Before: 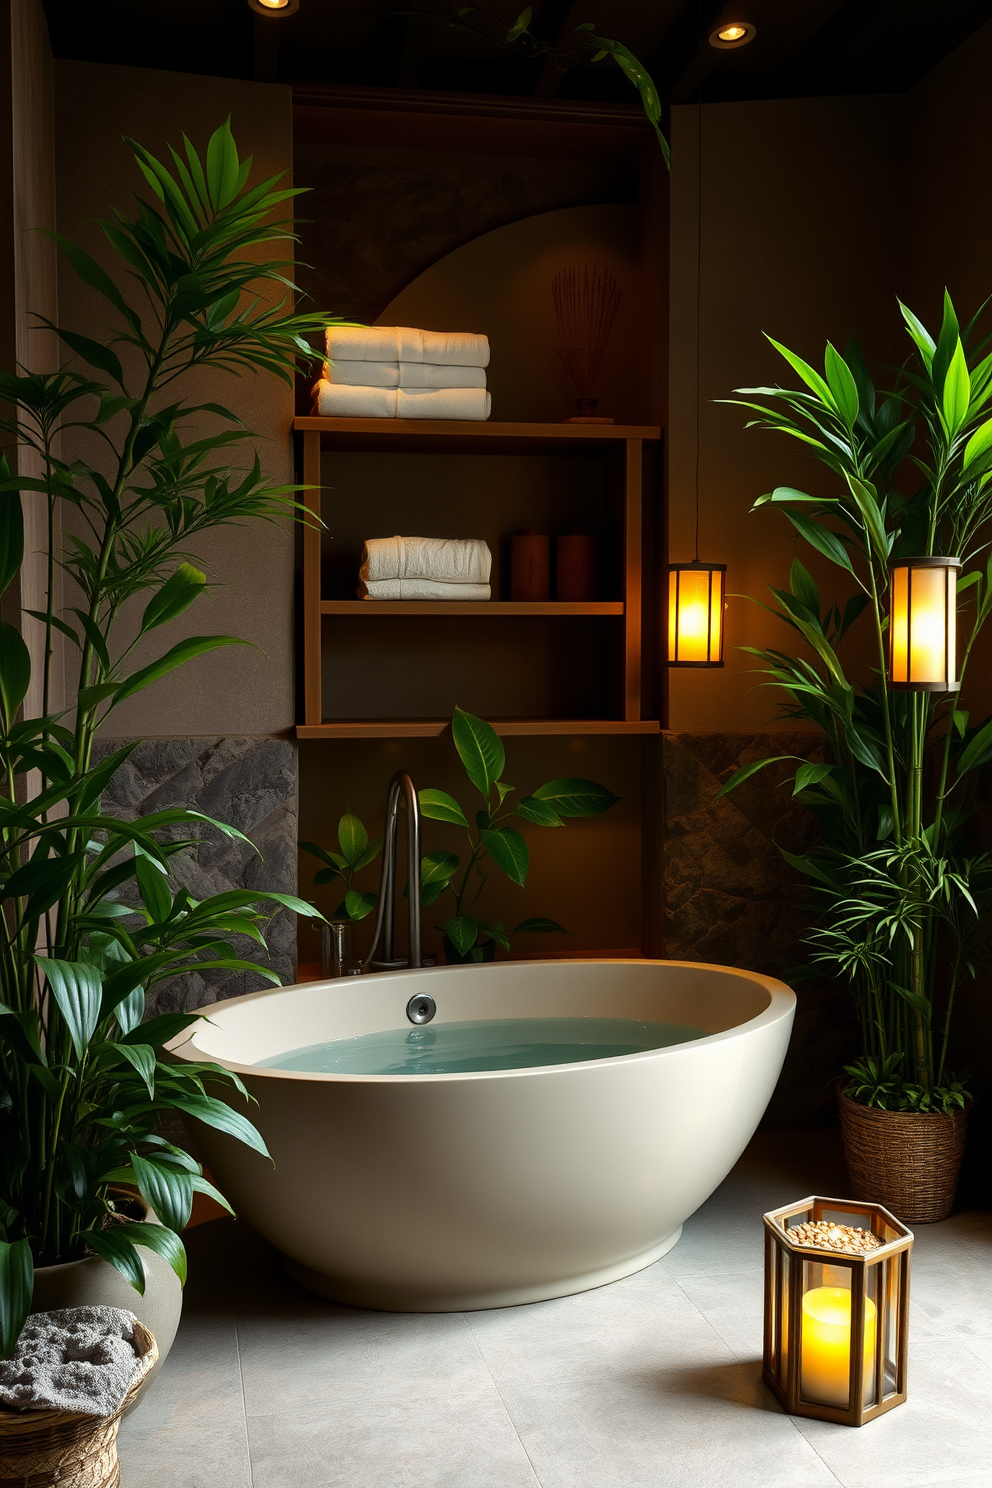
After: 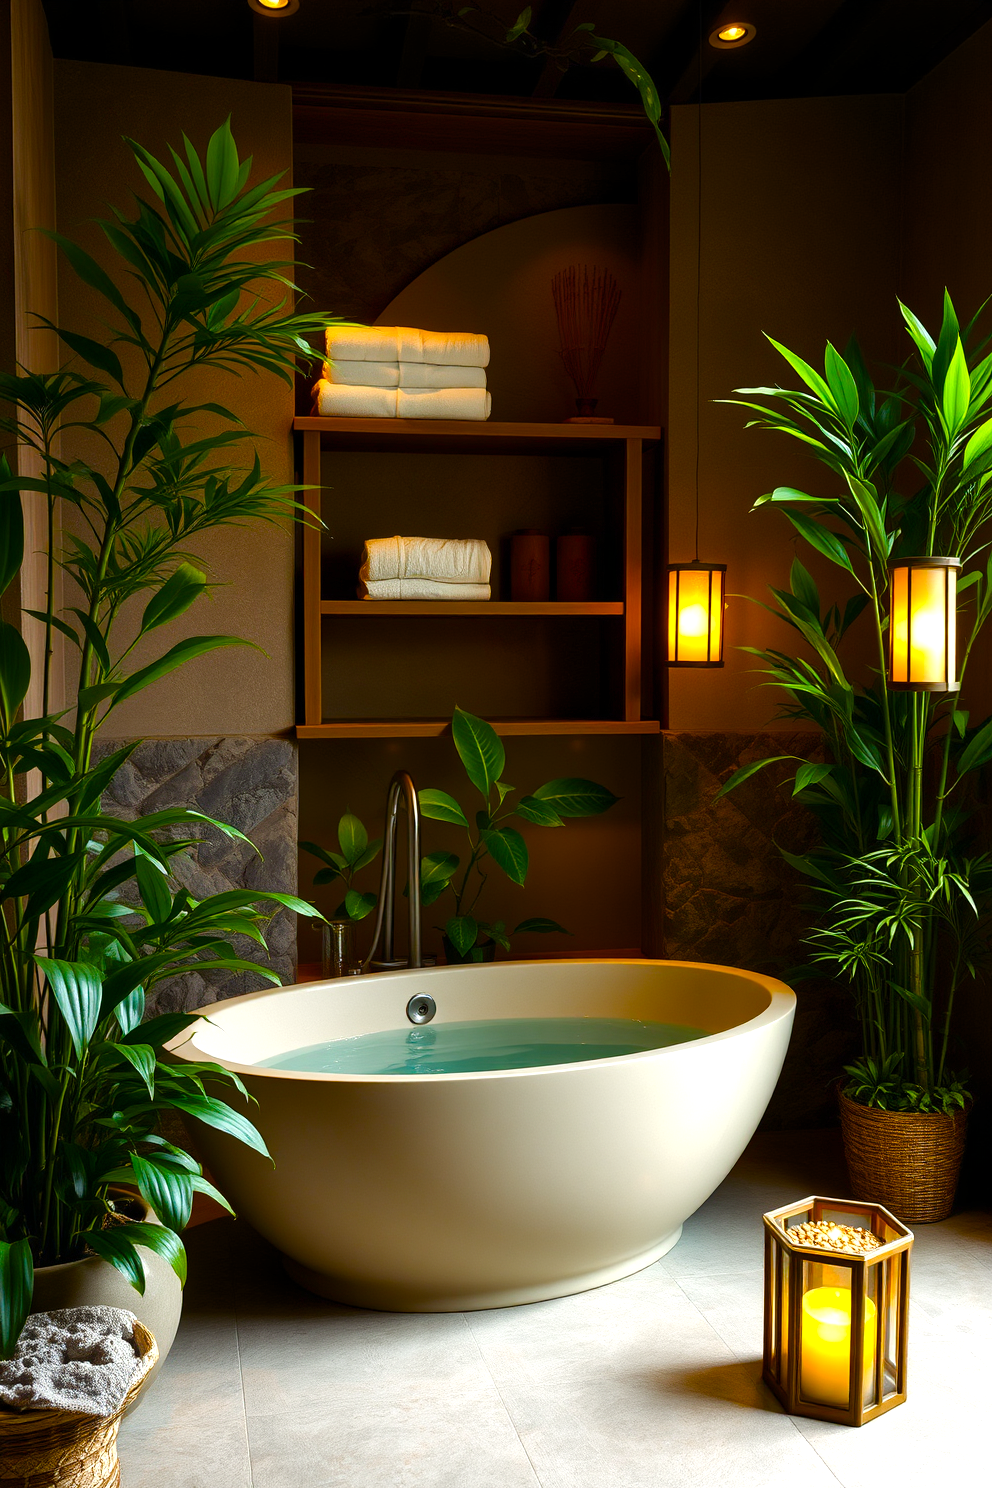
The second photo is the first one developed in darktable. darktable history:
color balance rgb: perceptual saturation grading › global saturation 39.173%, perceptual saturation grading › highlights -25.352%, perceptual saturation grading › mid-tones 35.413%, perceptual saturation grading › shadows 36.045%, perceptual brilliance grading › global brilliance 9.202%, perceptual brilliance grading › shadows 14.321%, global vibrance 20%
